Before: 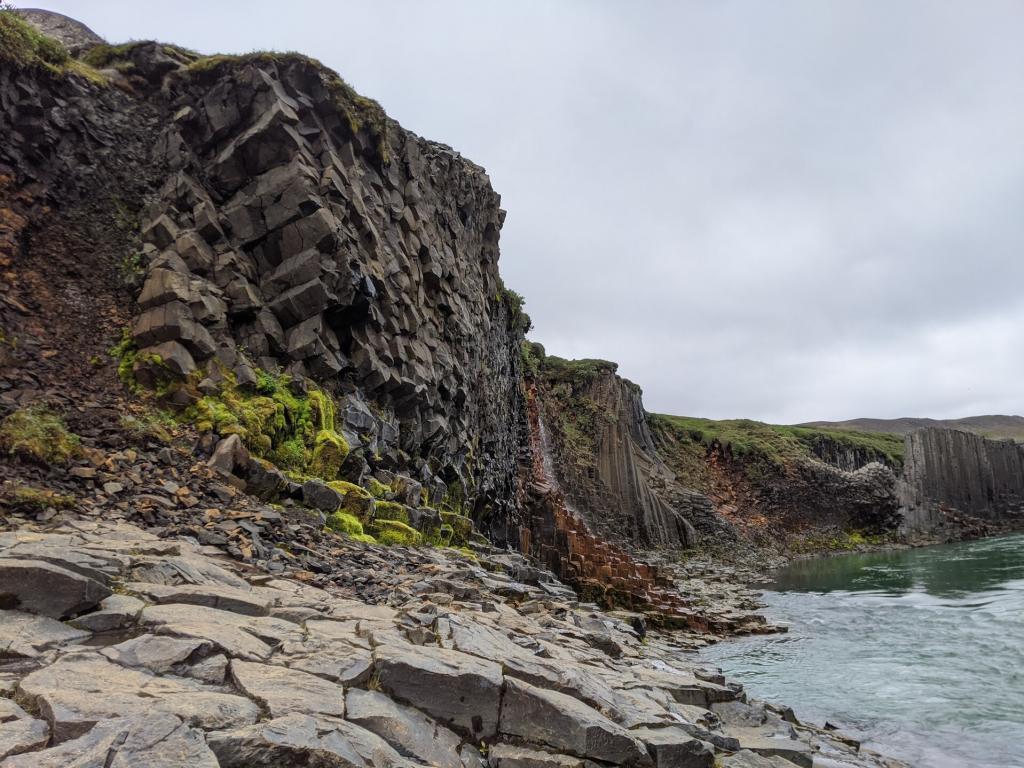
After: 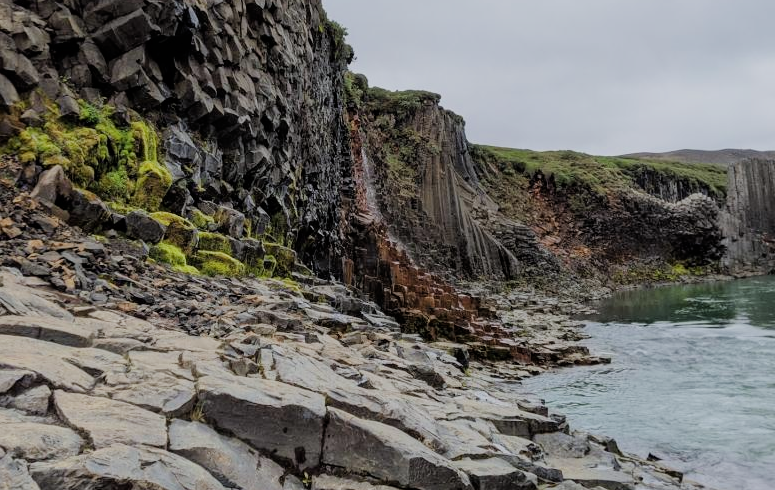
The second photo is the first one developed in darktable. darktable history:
exposure: black level correction 0, exposure 0.2 EV, compensate exposure bias true, compensate highlight preservation false
white balance: red 0.986, blue 1.01
crop and rotate: left 17.299%, top 35.115%, right 7.015%, bottom 1.024%
filmic rgb: black relative exposure -7.32 EV, white relative exposure 5.09 EV, hardness 3.2
